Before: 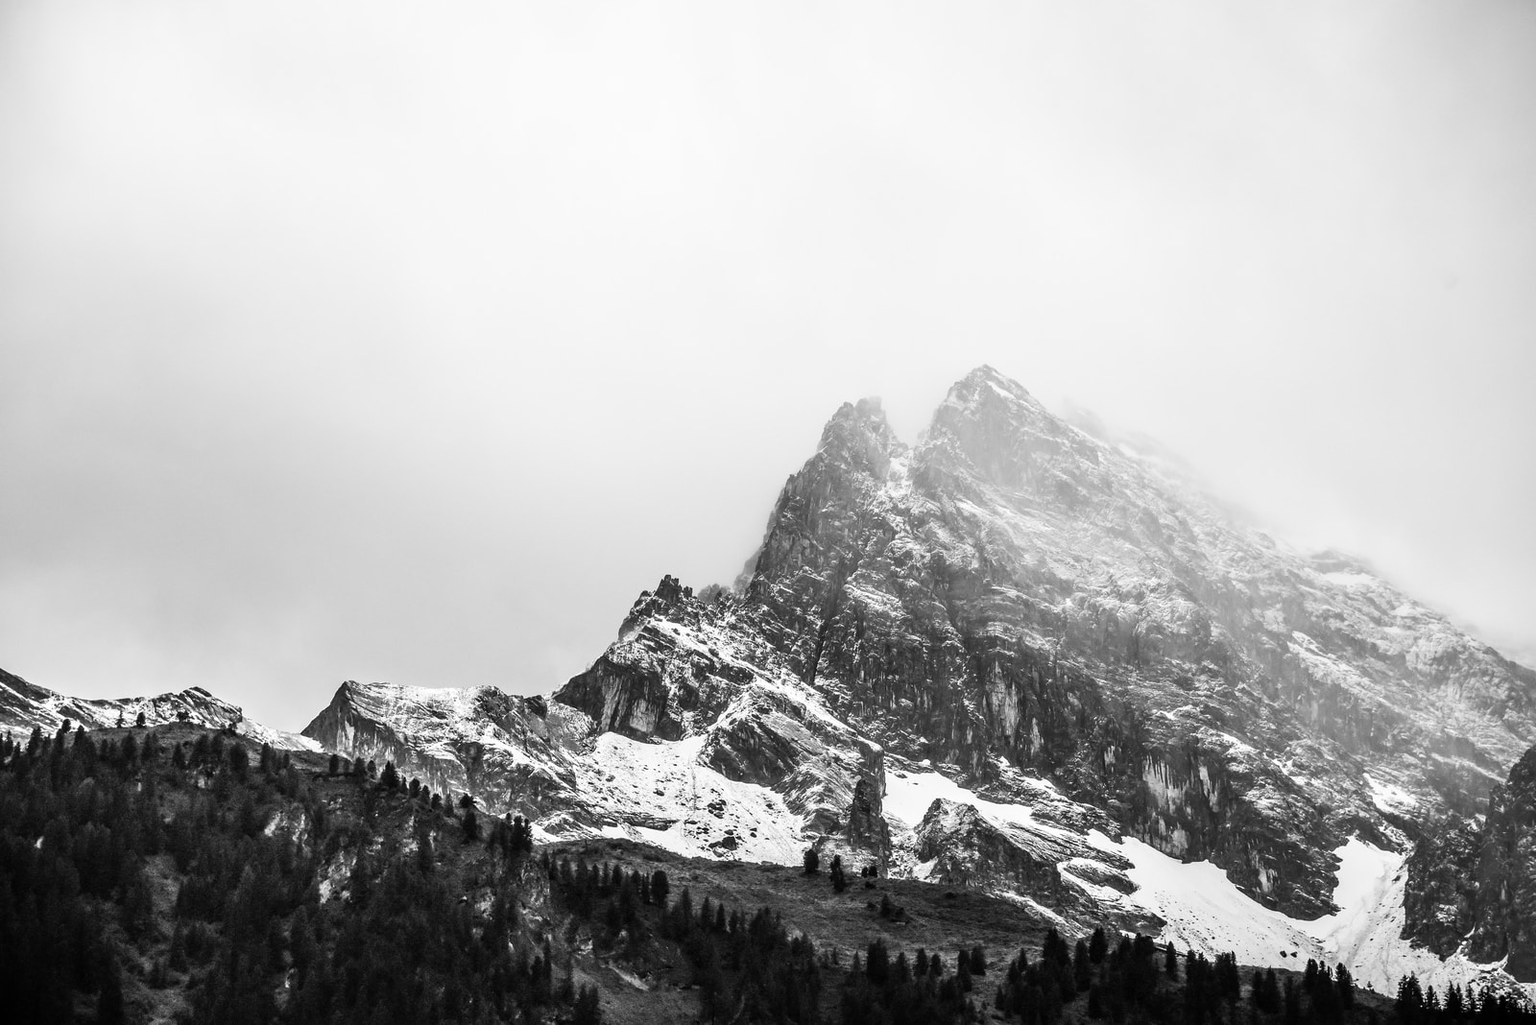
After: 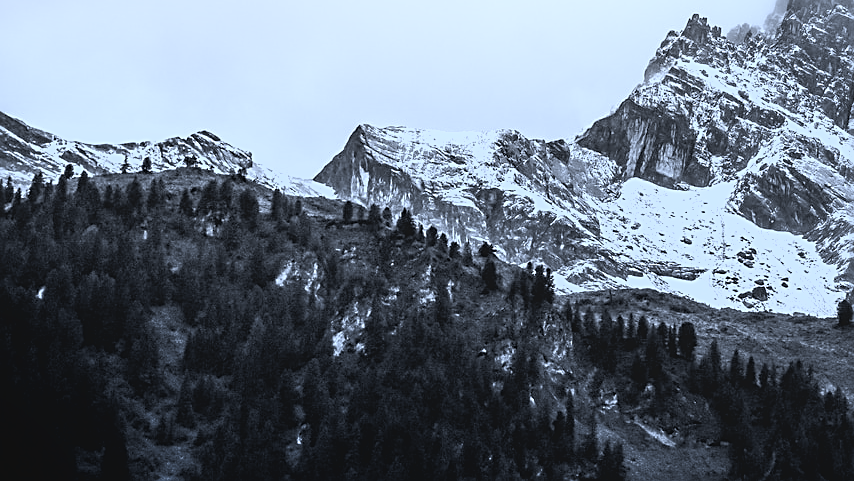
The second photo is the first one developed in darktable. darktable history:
lowpass: radius 0.1, contrast 0.85, saturation 1.1, unbound 0
white balance: red 0.926, green 1.003, blue 1.133
shadows and highlights: shadows -40.15, highlights 62.88, soften with gaussian
sharpen: on, module defaults
crop and rotate: top 54.778%, right 46.61%, bottom 0.159%
exposure: black level correction 0.005, exposure 0.417 EV, compensate highlight preservation false
color balance rgb: linear chroma grading › shadows -8%, linear chroma grading › global chroma 10%, perceptual saturation grading › global saturation 2%, perceptual saturation grading › highlights -2%, perceptual saturation grading › mid-tones 4%, perceptual saturation grading › shadows 8%, perceptual brilliance grading › global brilliance 2%, perceptual brilliance grading › highlights -4%, global vibrance 16%, saturation formula JzAzBz (2021)
base curve: preserve colors none
